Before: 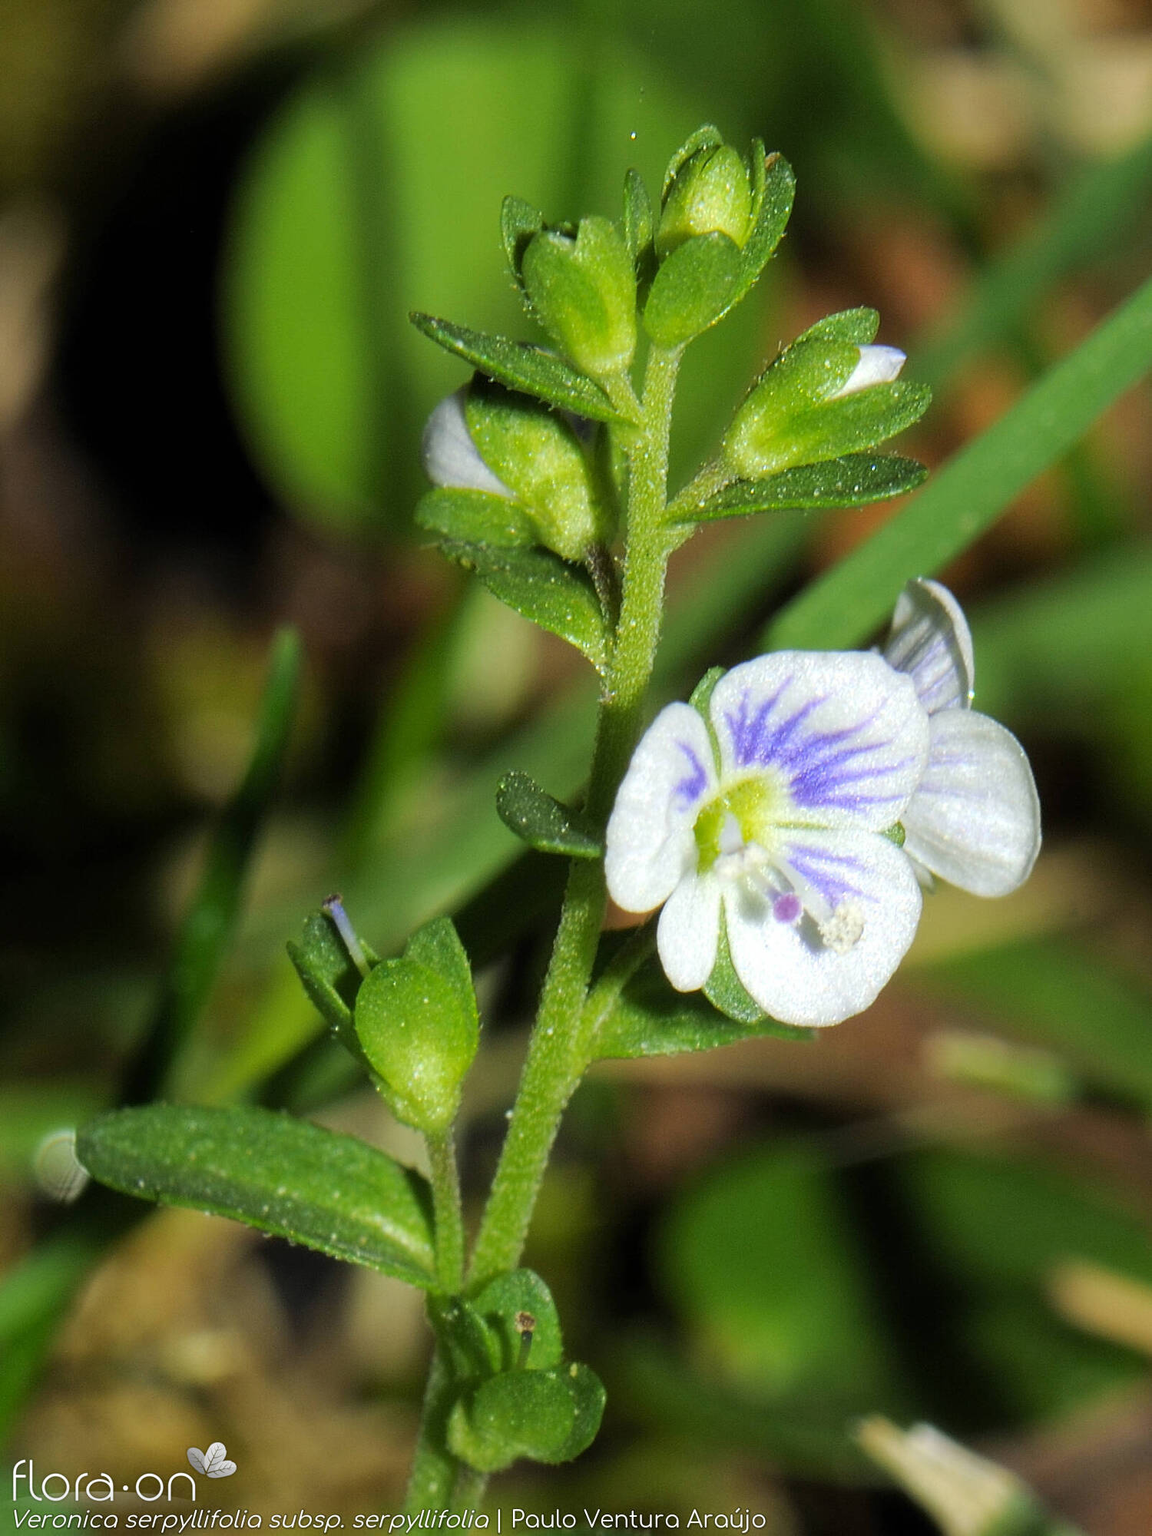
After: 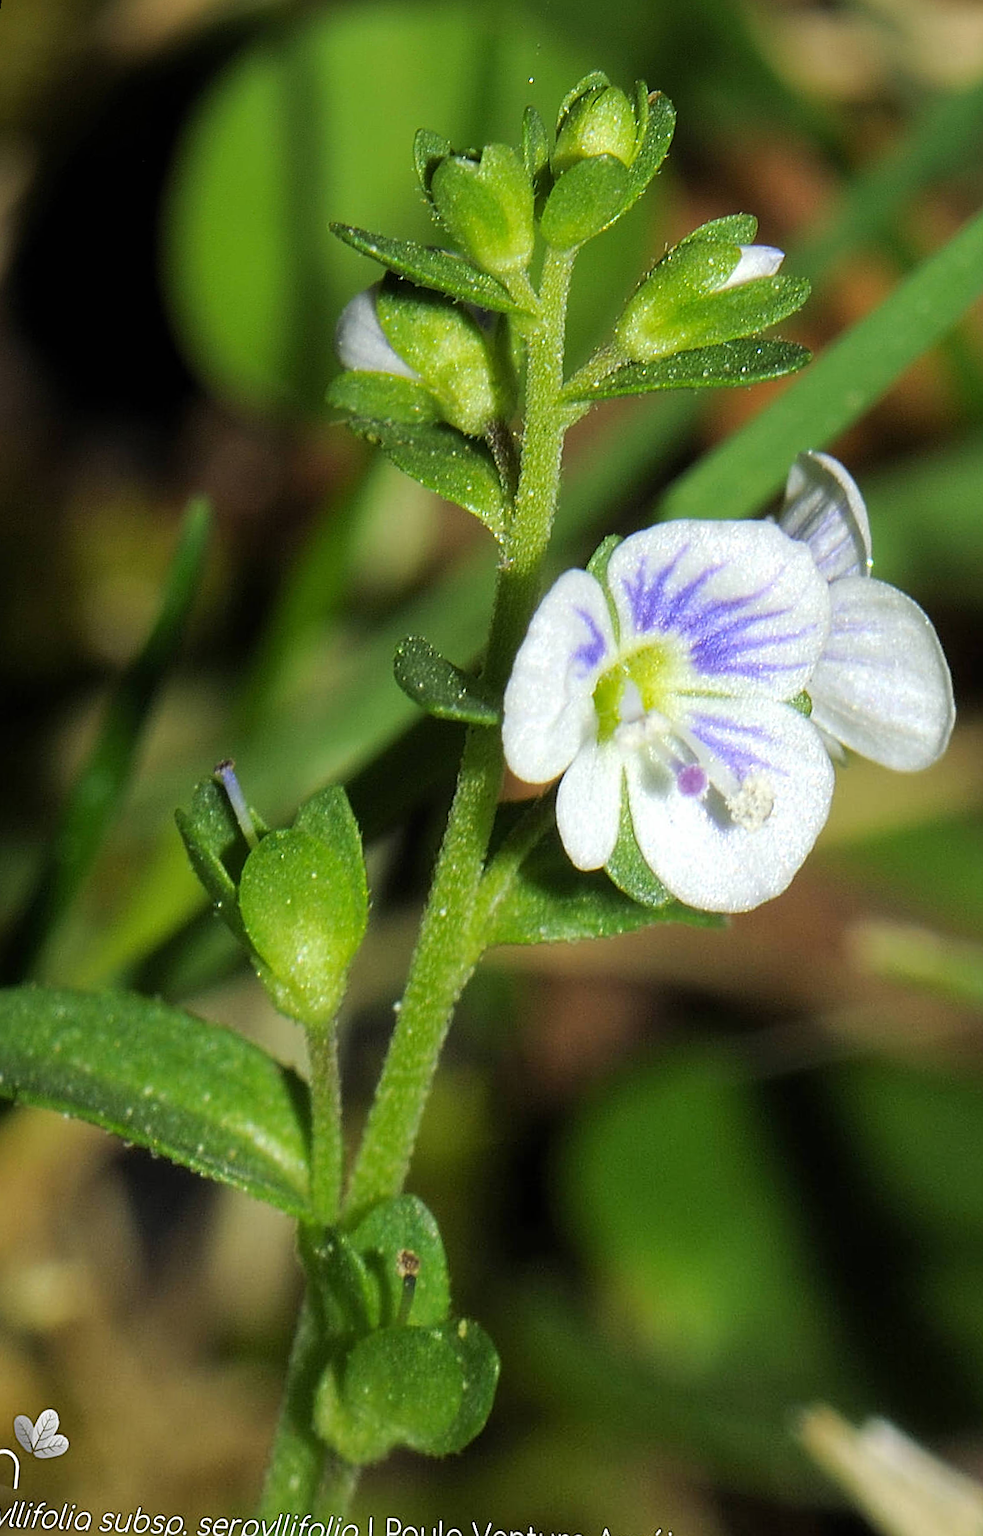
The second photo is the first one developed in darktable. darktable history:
sharpen: on, module defaults
rotate and perspective: rotation 0.72°, lens shift (vertical) -0.352, lens shift (horizontal) -0.051, crop left 0.152, crop right 0.859, crop top 0.019, crop bottom 0.964
